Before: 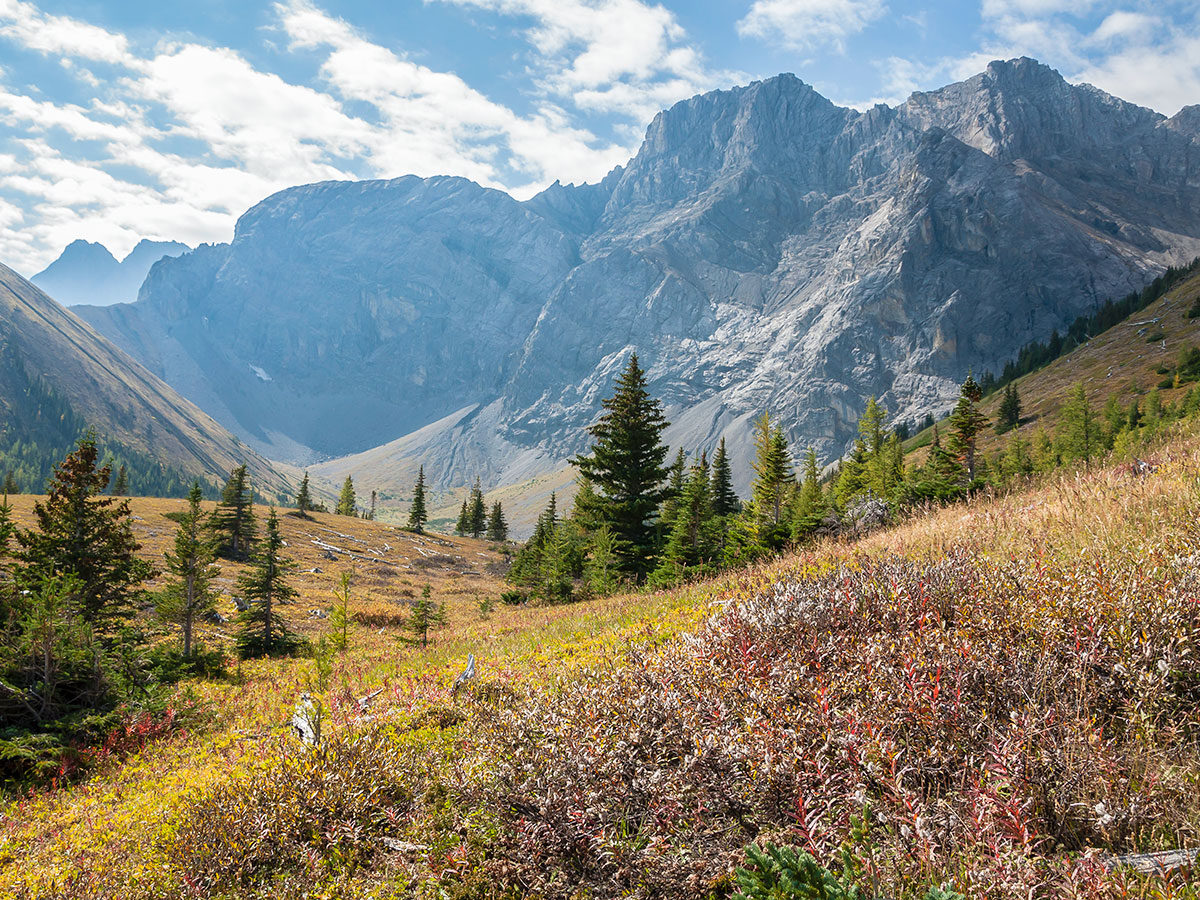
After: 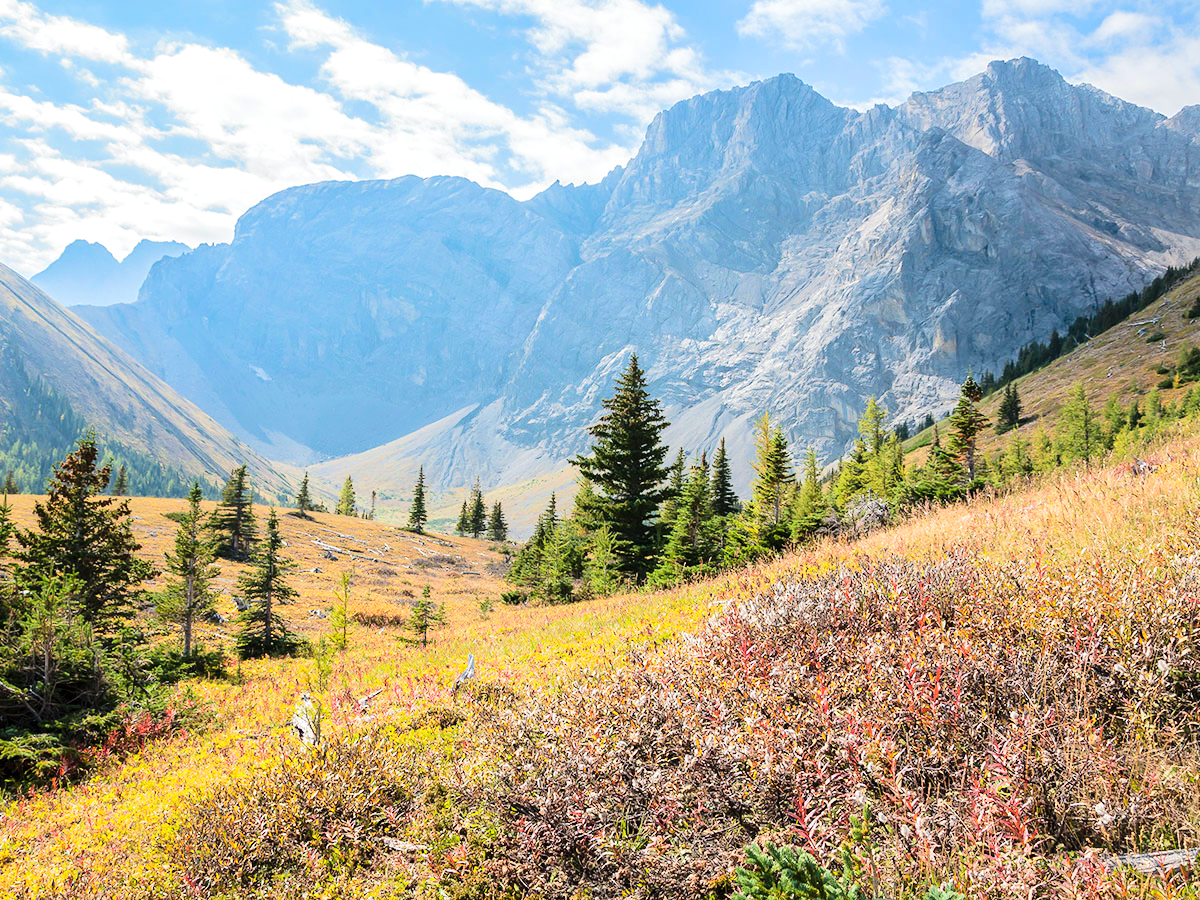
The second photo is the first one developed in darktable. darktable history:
tone equalizer: -7 EV 0.154 EV, -6 EV 0.572 EV, -5 EV 1.17 EV, -4 EV 1.33 EV, -3 EV 1.15 EV, -2 EV 0.6 EV, -1 EV 0.166 EV, edges refinement/feathering 500, mask exposure compensation -1.57 EV, preserve details no
